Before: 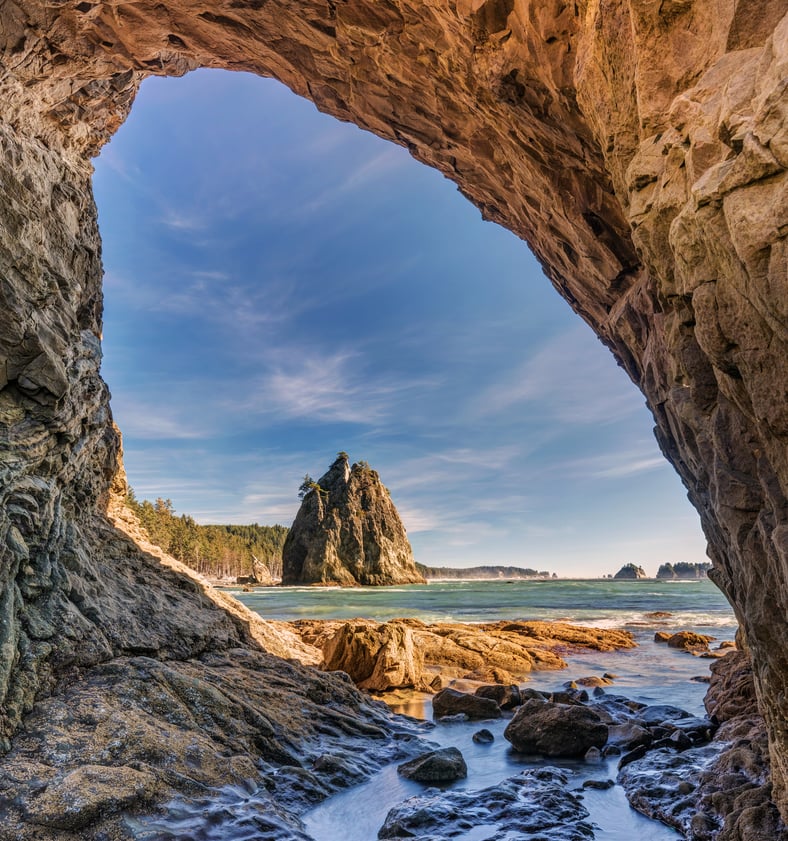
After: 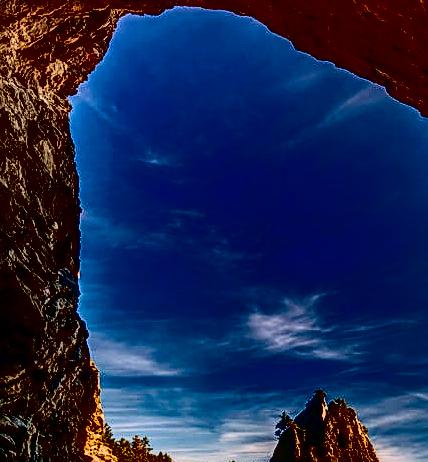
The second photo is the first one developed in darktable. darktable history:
local contrast: on, module defaults
contrast brightness saturation: contrast 0.756, brightness -0.999, saturation 0.988
exposure: black level correction 0.011, exposure -0.475 EV, compensate highlight preservation false
crop and rotate: left 3.038%, top 7.449%, right 42.64%, bottom 37.536%
sharpen: on, module defaults
